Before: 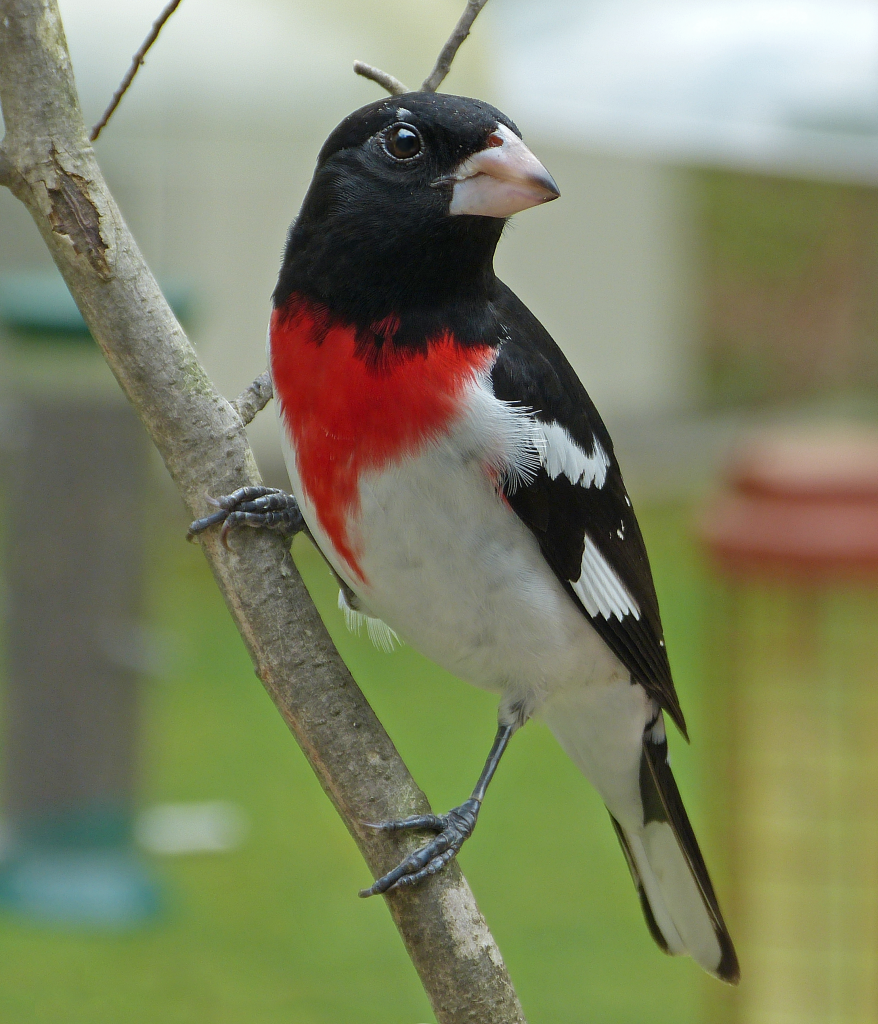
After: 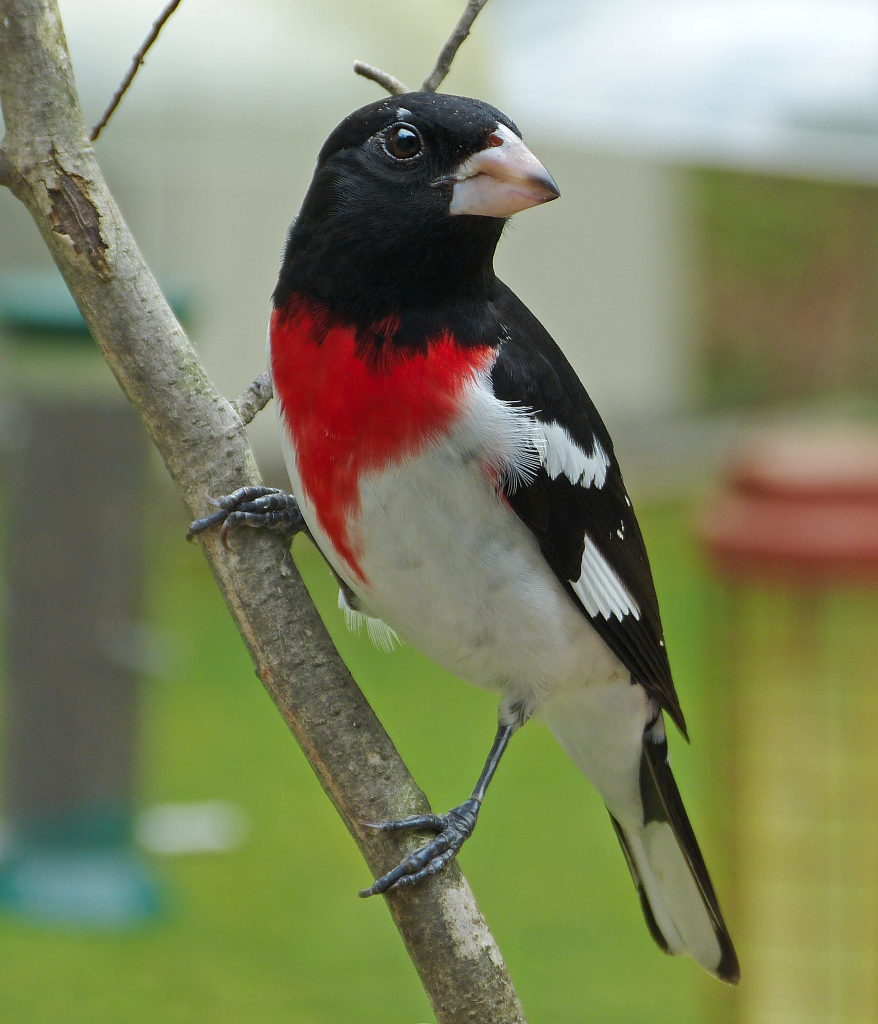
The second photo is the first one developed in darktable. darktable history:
white balance: emerald 1
tone curve: curves: ch0 [(0, 0) (0.003, 0.003) (0.011, 0.01) (0.025, 0.023) (0.044, 0.041) (0.069, 0.064) (0.1, 0.092) (0.136, 0.125) (0.177, 0.163) (0.224, 0.207) (0.277, 0.255) (0.335, 0.309) (0.399, 0.375) (0.468, 0.459) (0.543, 0.548) (0.623, 0.629) (0.709, 0.716) (0.801, 0.808) (0.898, 0.911) (1, 1)], preserve colors none
